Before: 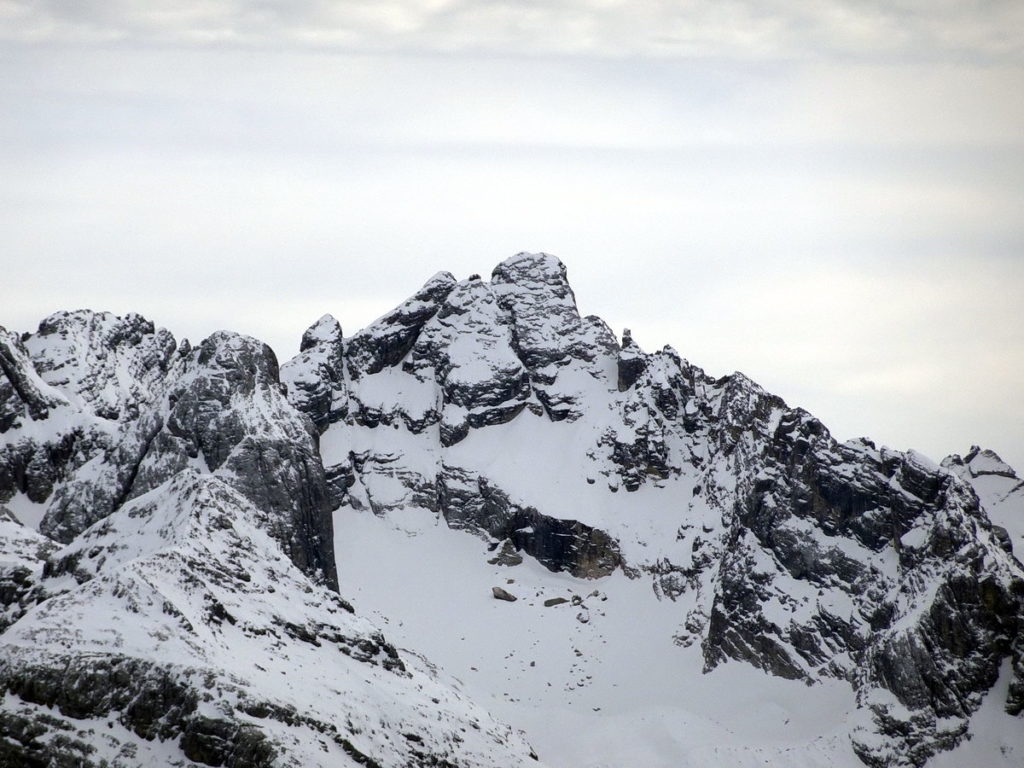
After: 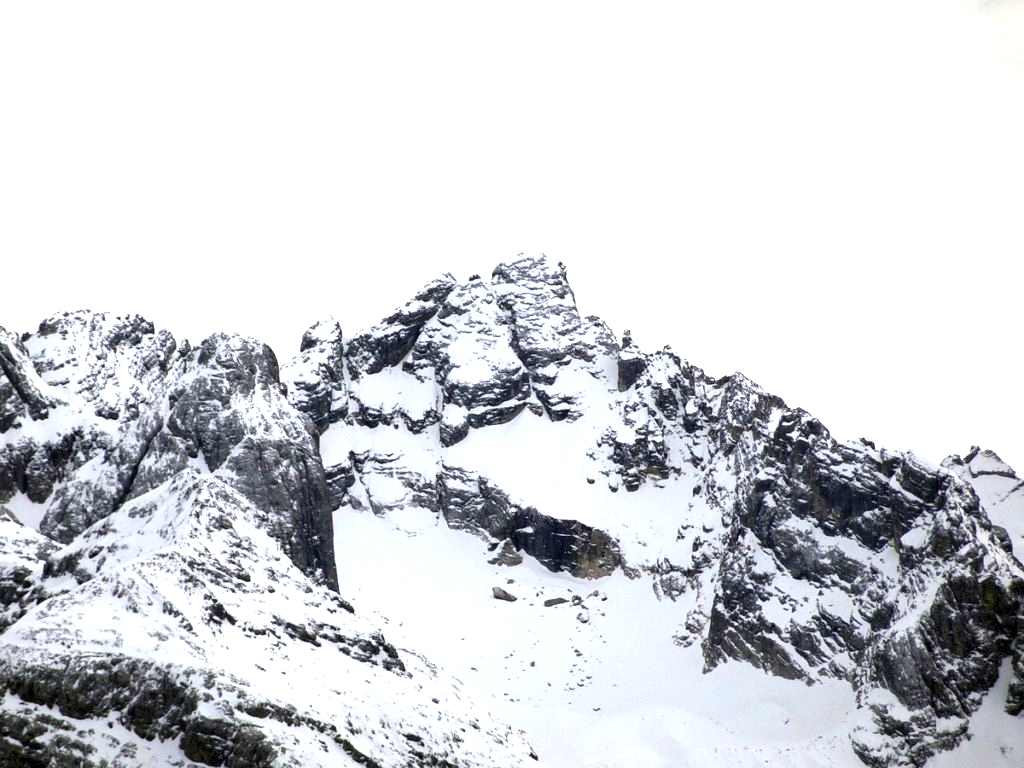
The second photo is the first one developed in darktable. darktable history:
exposure: exposure 0.951 EV, compensate highlight preservation false
